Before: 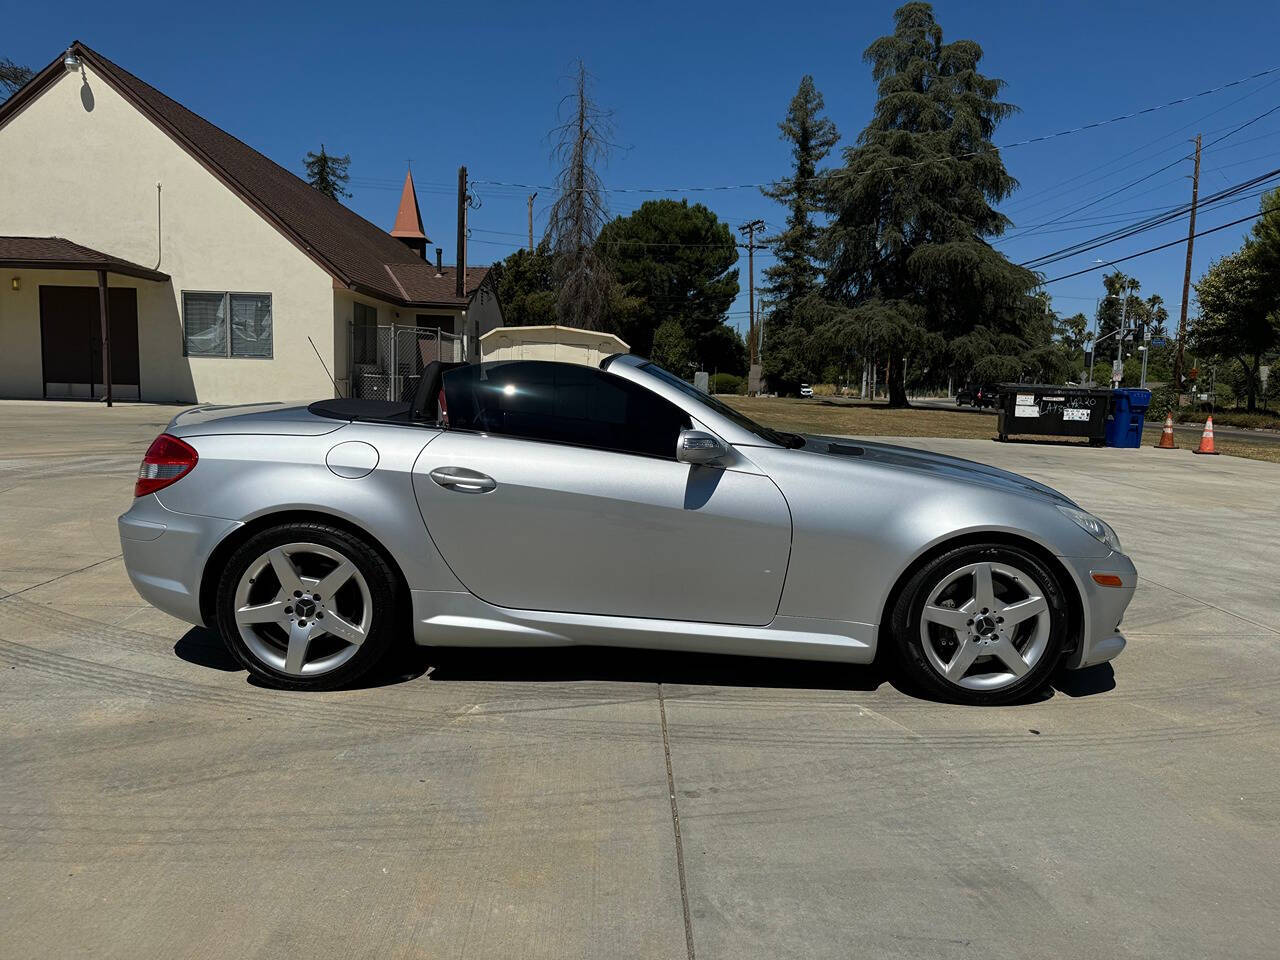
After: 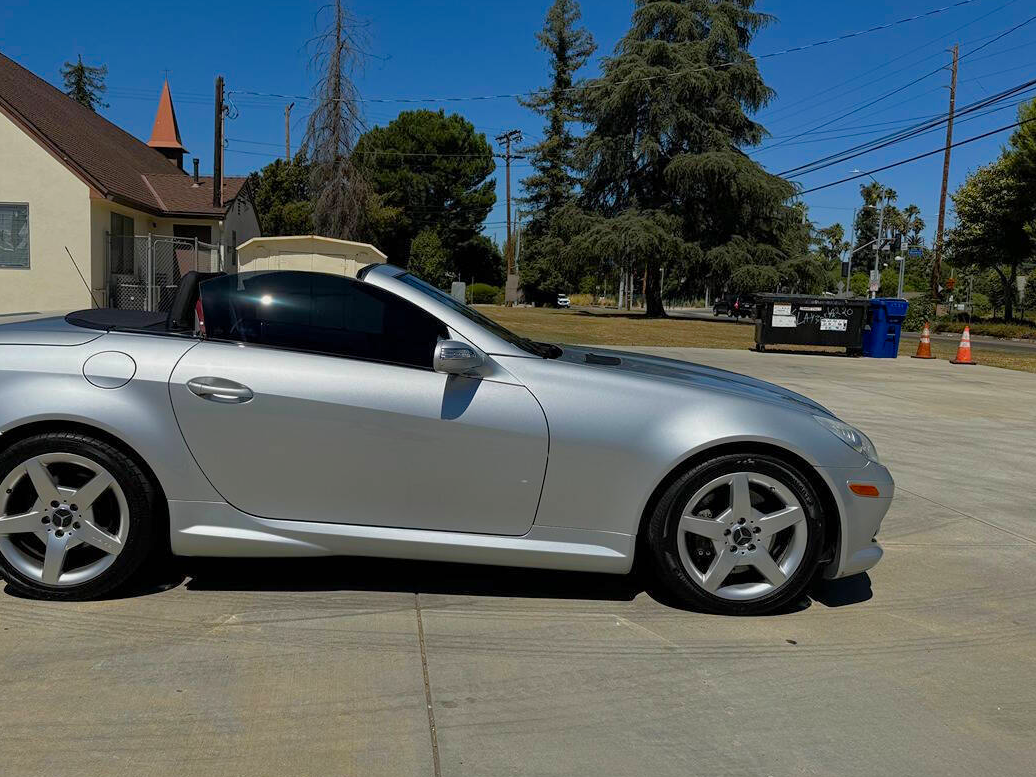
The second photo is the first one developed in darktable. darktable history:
color balance rgb: perceptual saturation grading › global saturation 29.979%
shadows and highlights: shadows 24.29, highlights -78.08, soften with gaussian
crop: left 19.03%, top 9.414%, right 0.001%, bottom 9.599%
exposure: exposure 0.129 EV, compensate highlight preservation false
tone equalizer: -8 EV 0.231 EV, -7 EV 0.406 EV, -6 EV 0.401 EV, -5 EV 0.26 EV, -3 EV -0.26 EV, -2 EV -0.392 EV, -1 EV -0.422 EV, +0 EV -0.28 EV, edges refinement/feathering 500, mask exposure compensation -1.57 EV, preserve details no
